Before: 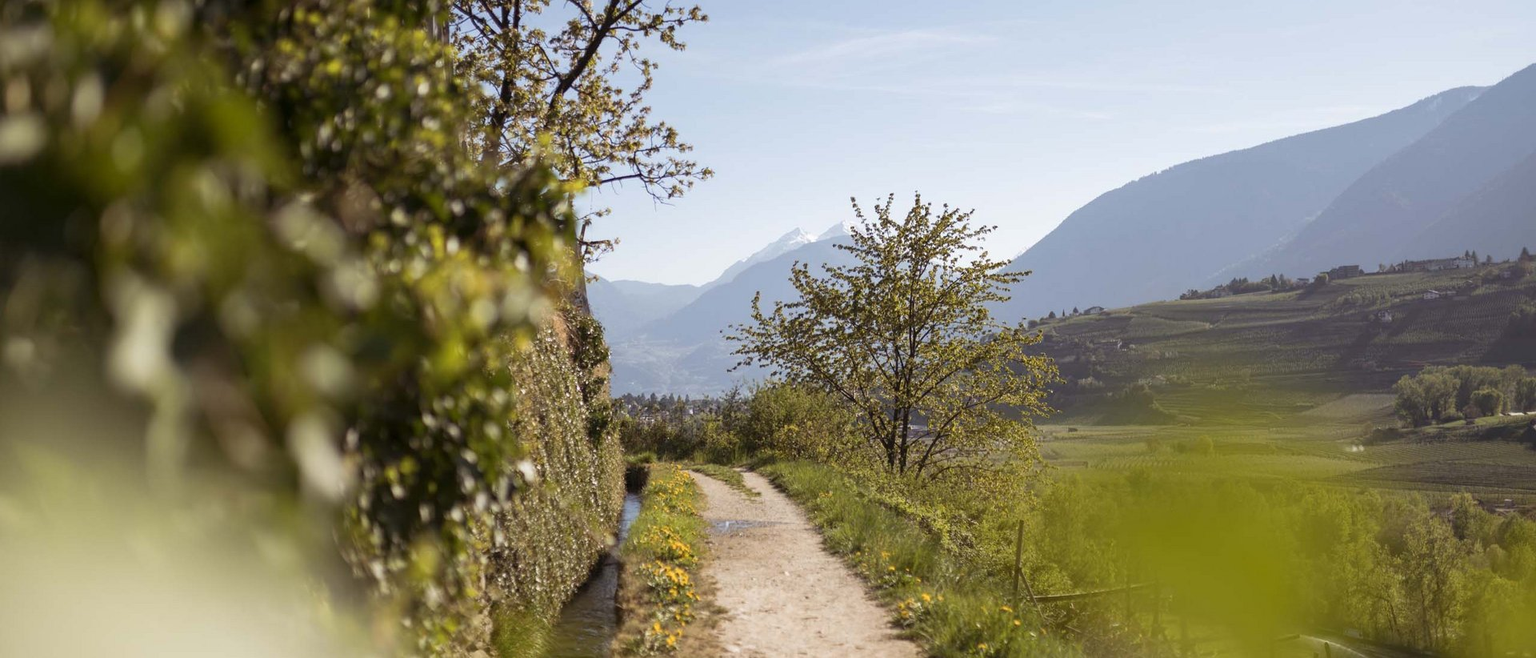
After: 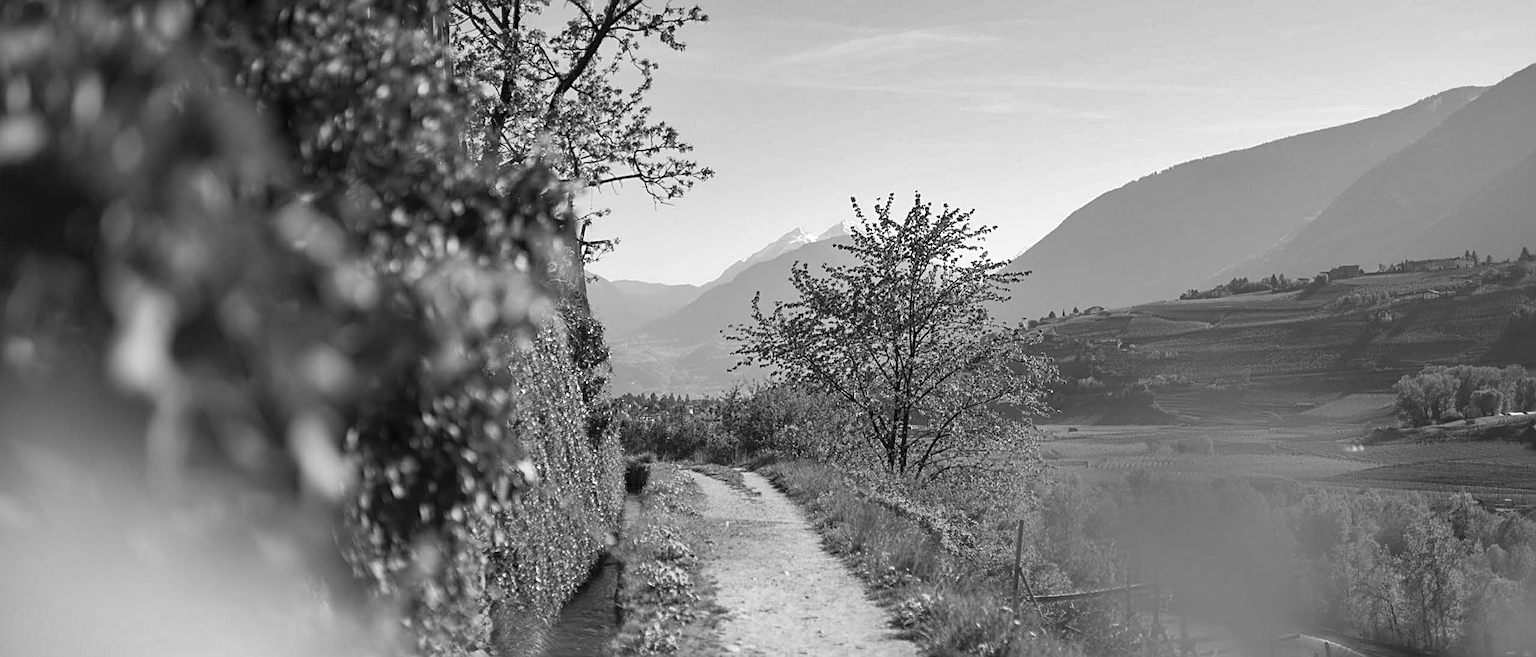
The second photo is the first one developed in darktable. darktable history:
sharpen: on, module defaults
shadows and highlights: shadows 12, white point adjustment 1.2, soften with gaussian
monochrome: size 3.1
